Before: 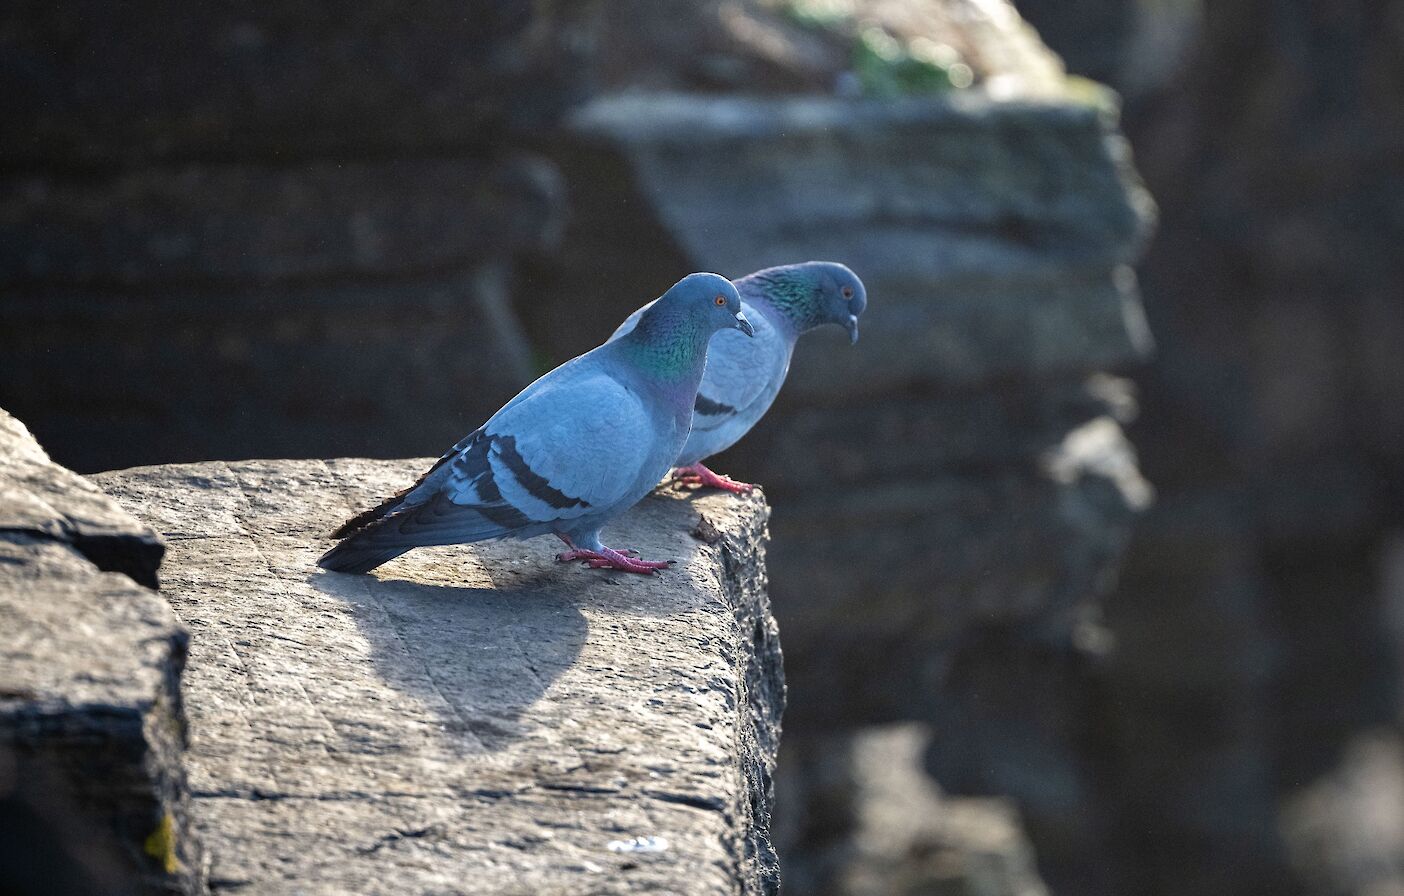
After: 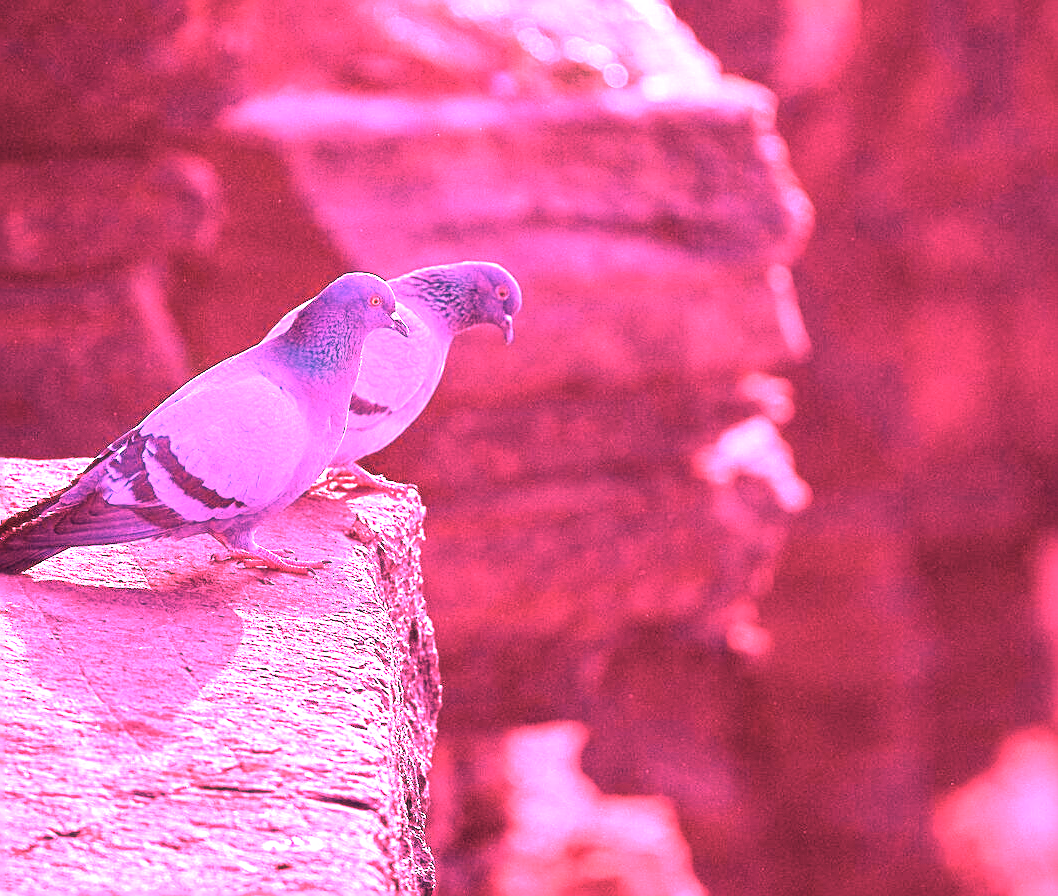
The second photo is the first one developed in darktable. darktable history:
sharpen: on, module defaults
white balance: red 4.26, blue 1.802
soften: size 10%, saturation 50%, brightness 0.2 EV, mix 10%
crop and rotate: left 24.6%
